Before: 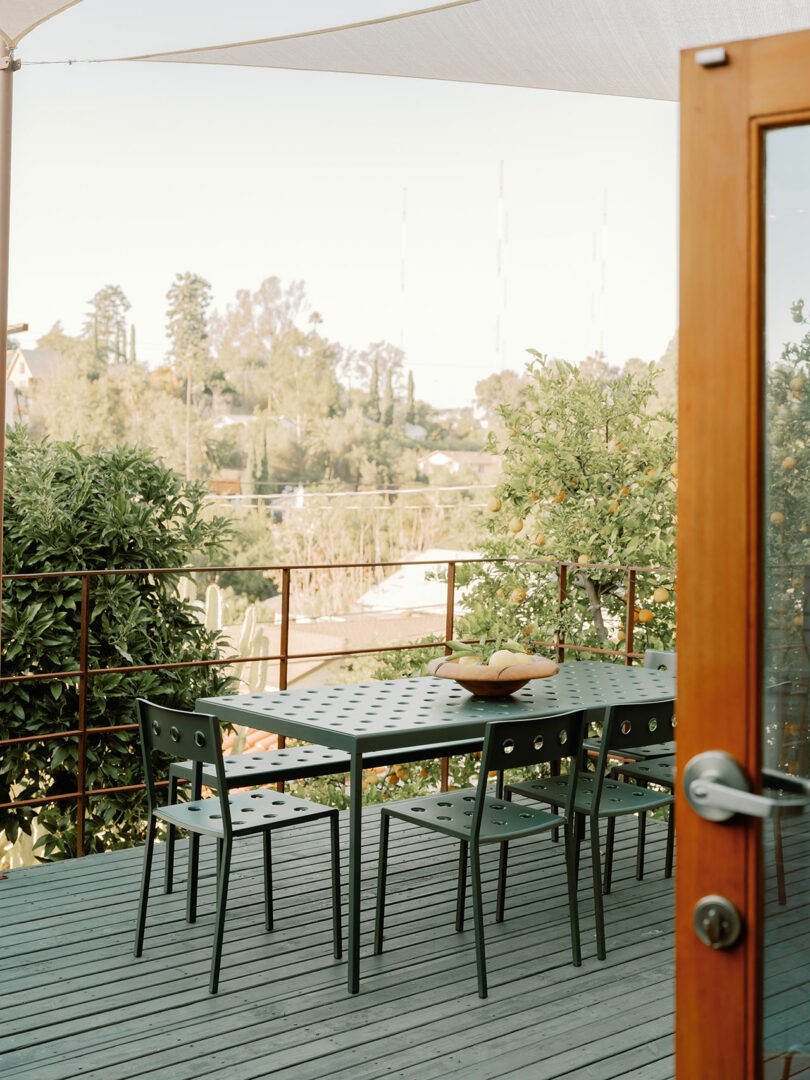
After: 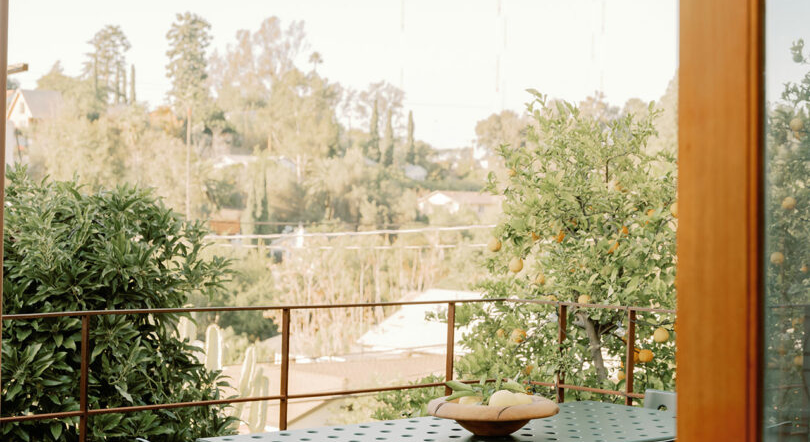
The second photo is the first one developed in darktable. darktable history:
crop and rotate: top 24.147%, bottom 34.892%
